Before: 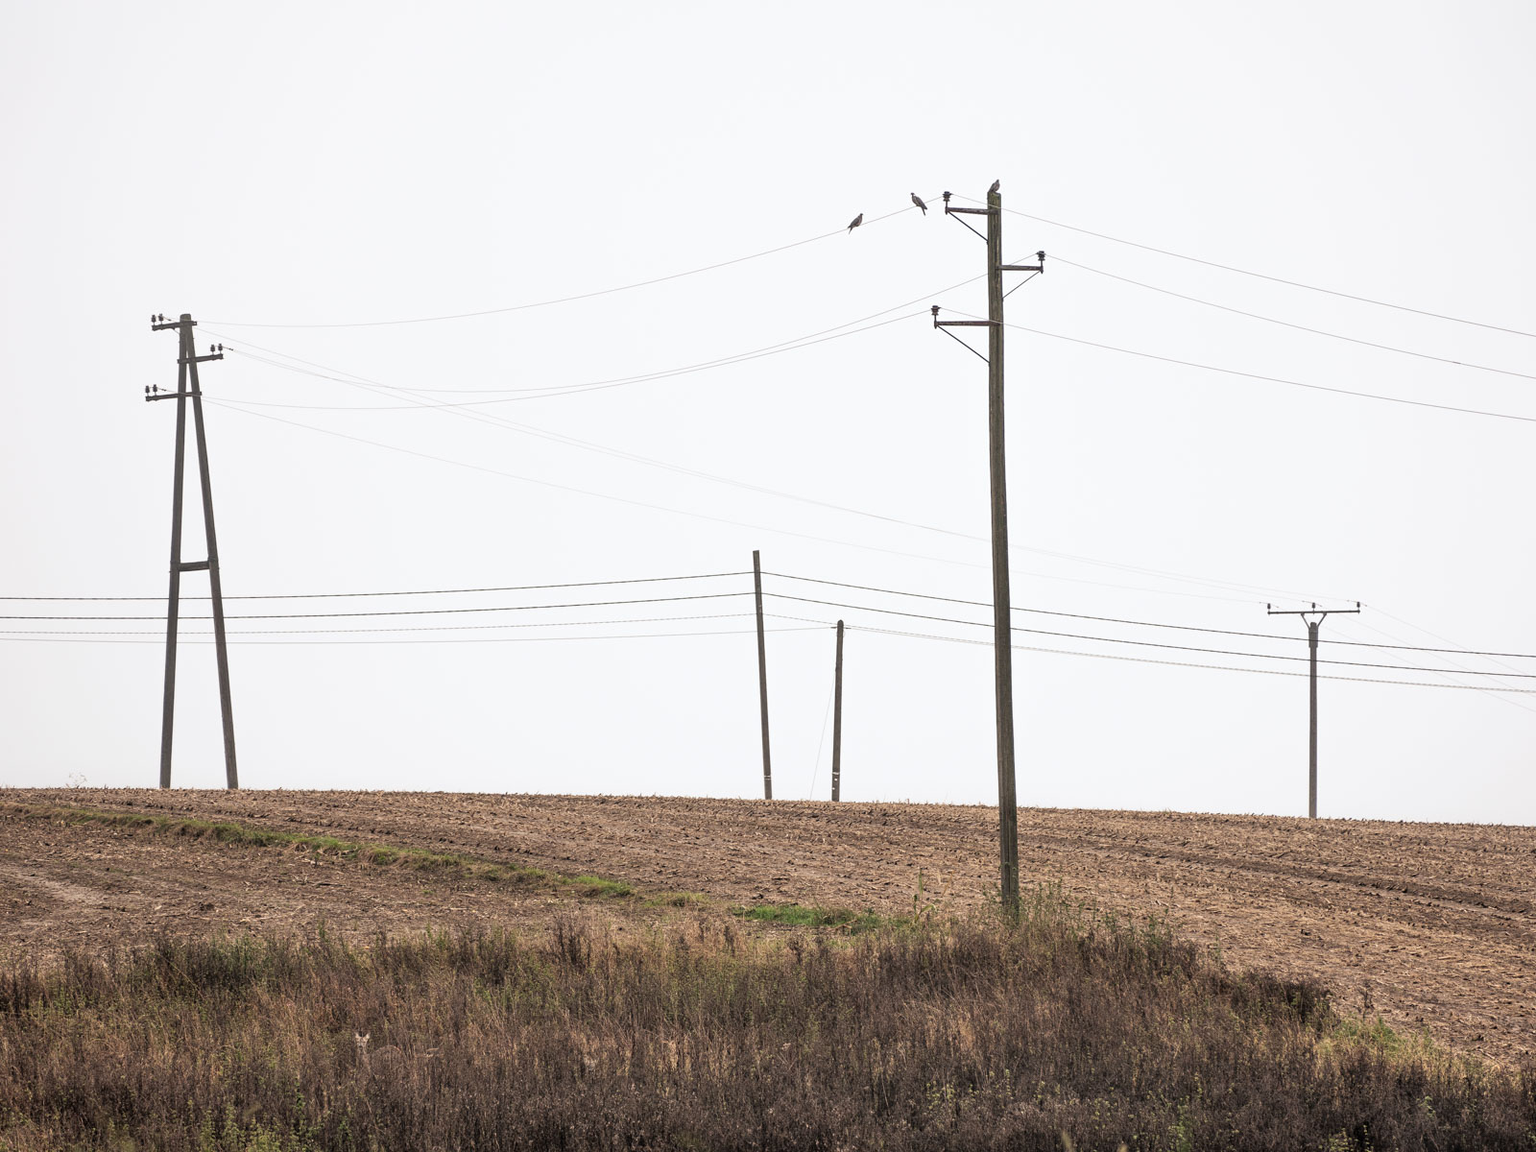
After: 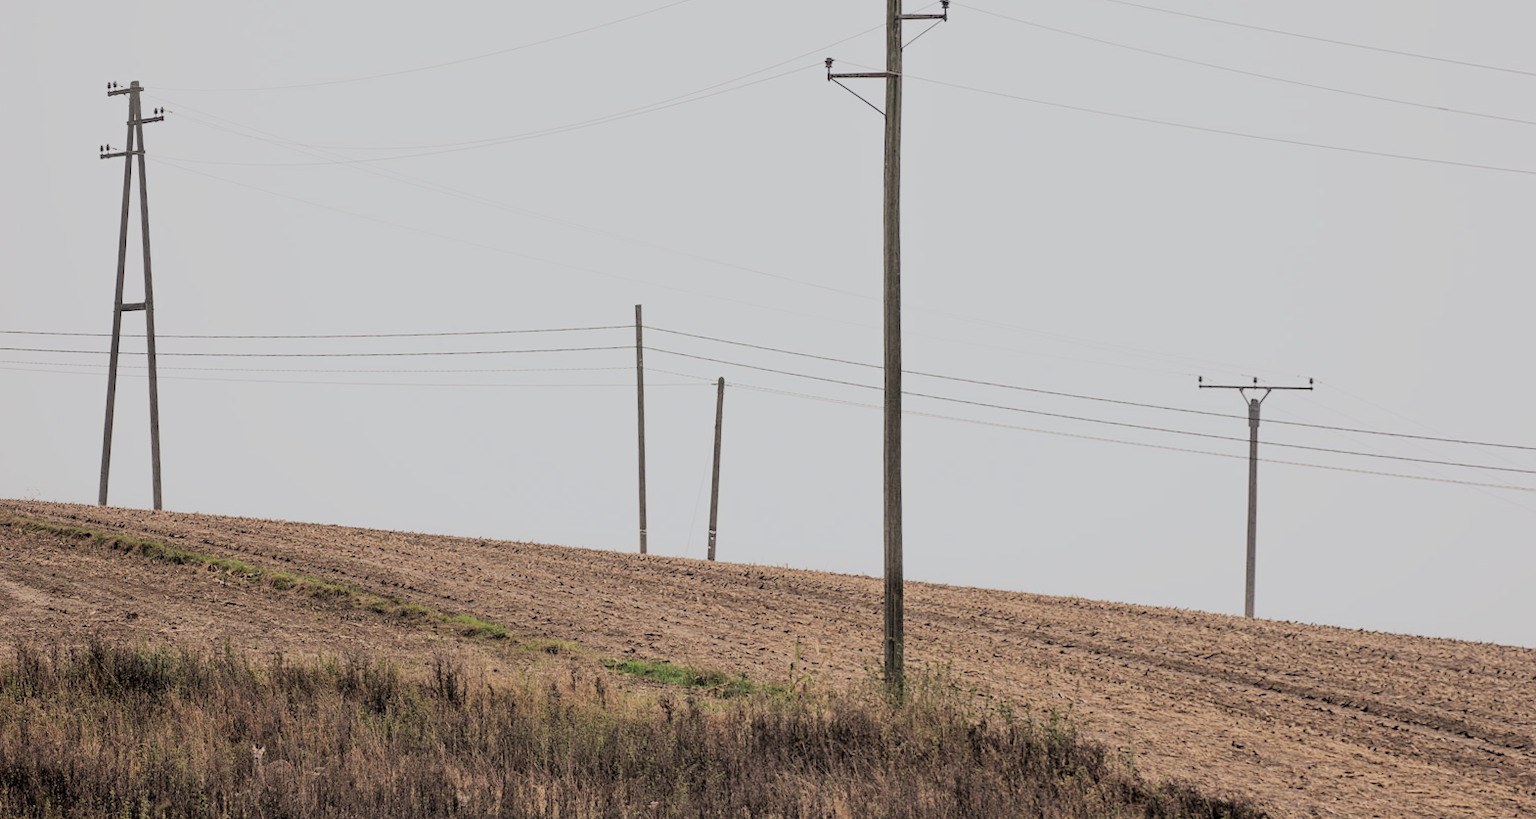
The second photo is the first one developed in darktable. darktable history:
filmic rgb: black relative exposure -6.15 EV, white relative exposure 6.96 EV, hardness 2.23, color science v6 (2022)
rotate and perspective: rotation 1.69°, lens shift (vertical) -0.023, lens shift (horizontal) -0.291, crop left 0.025, crop right 0.988, crop top 0.092, crop bottom 0.842
exposure: black level correction 0, exposure 1.1 EV, compensate exposure bias true, compensate highlight preservation false
crop and rotate: top 18.507%
